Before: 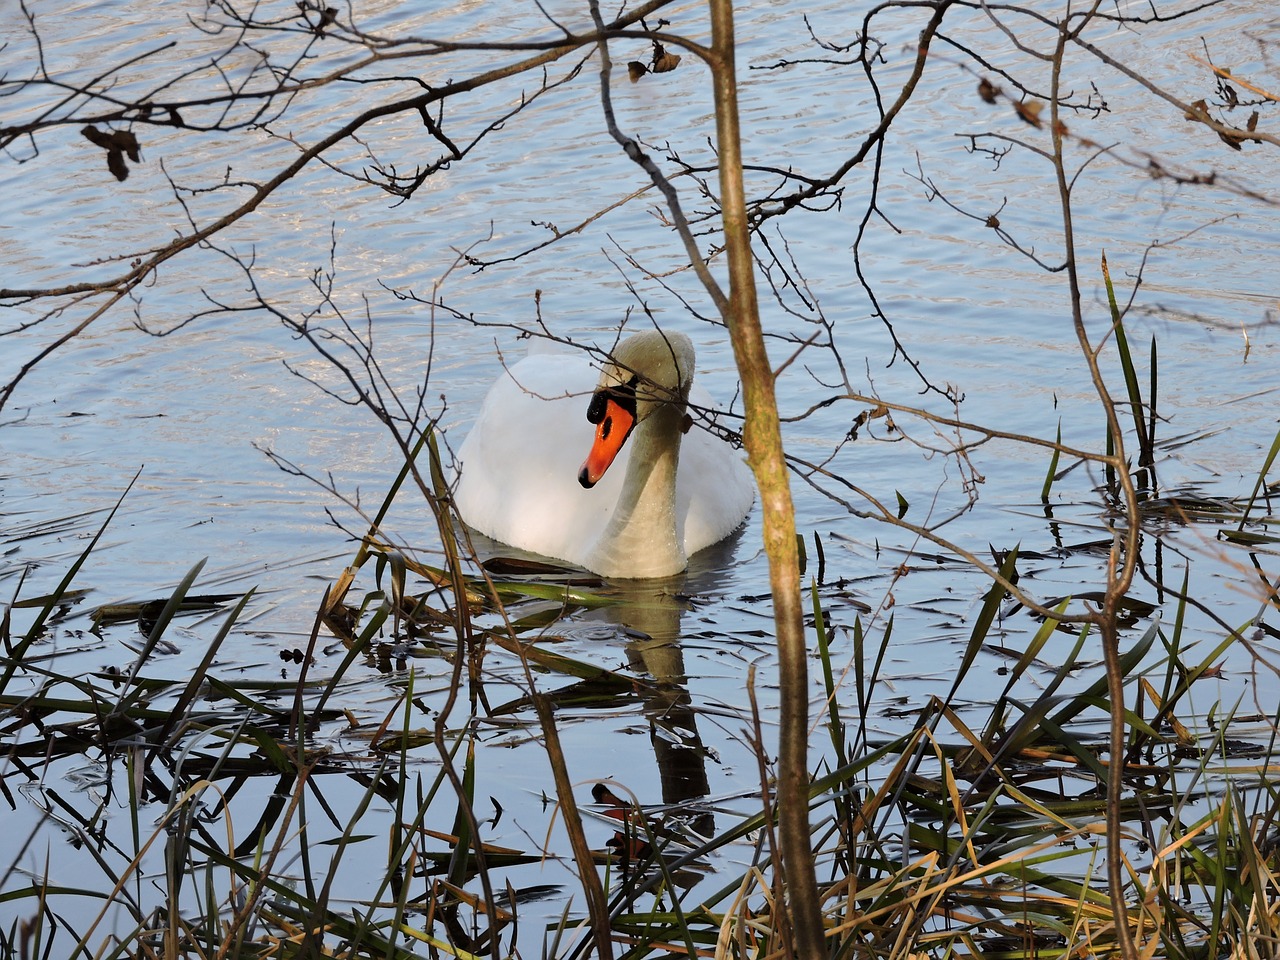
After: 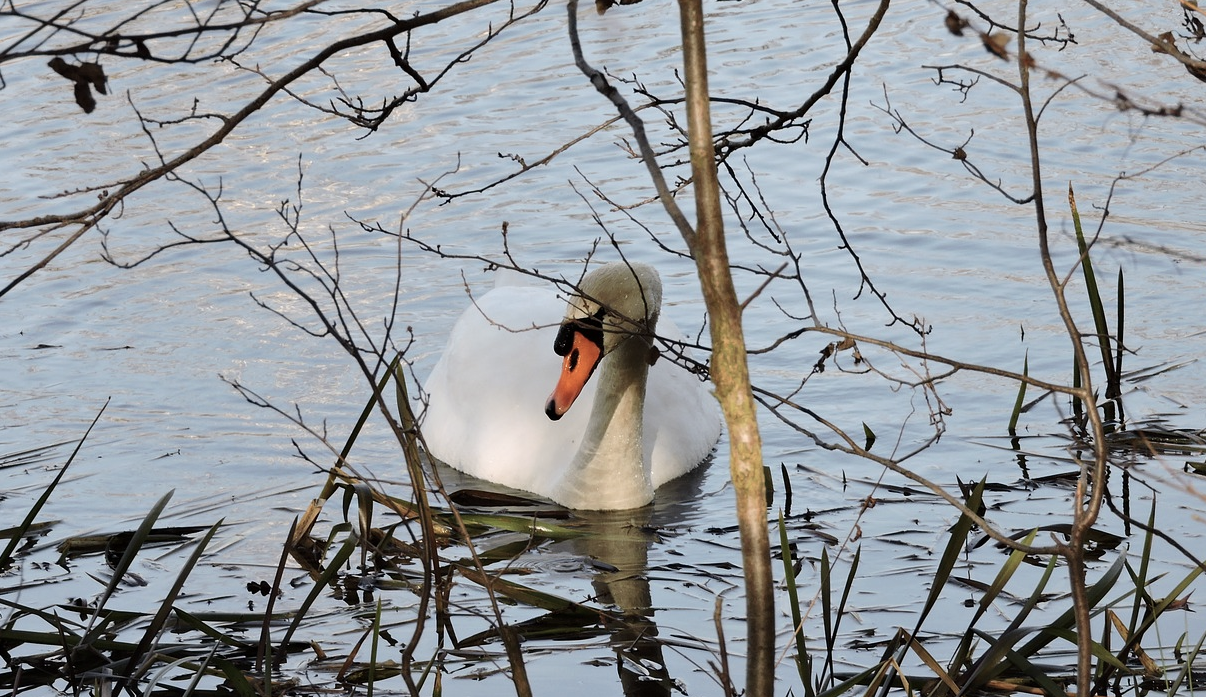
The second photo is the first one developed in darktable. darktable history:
crop: left 2.587%, top 7.088%, right 3.133%, bottom 20.229%
contrast brightness saturation: contrast 0.103, saturation -0.303
